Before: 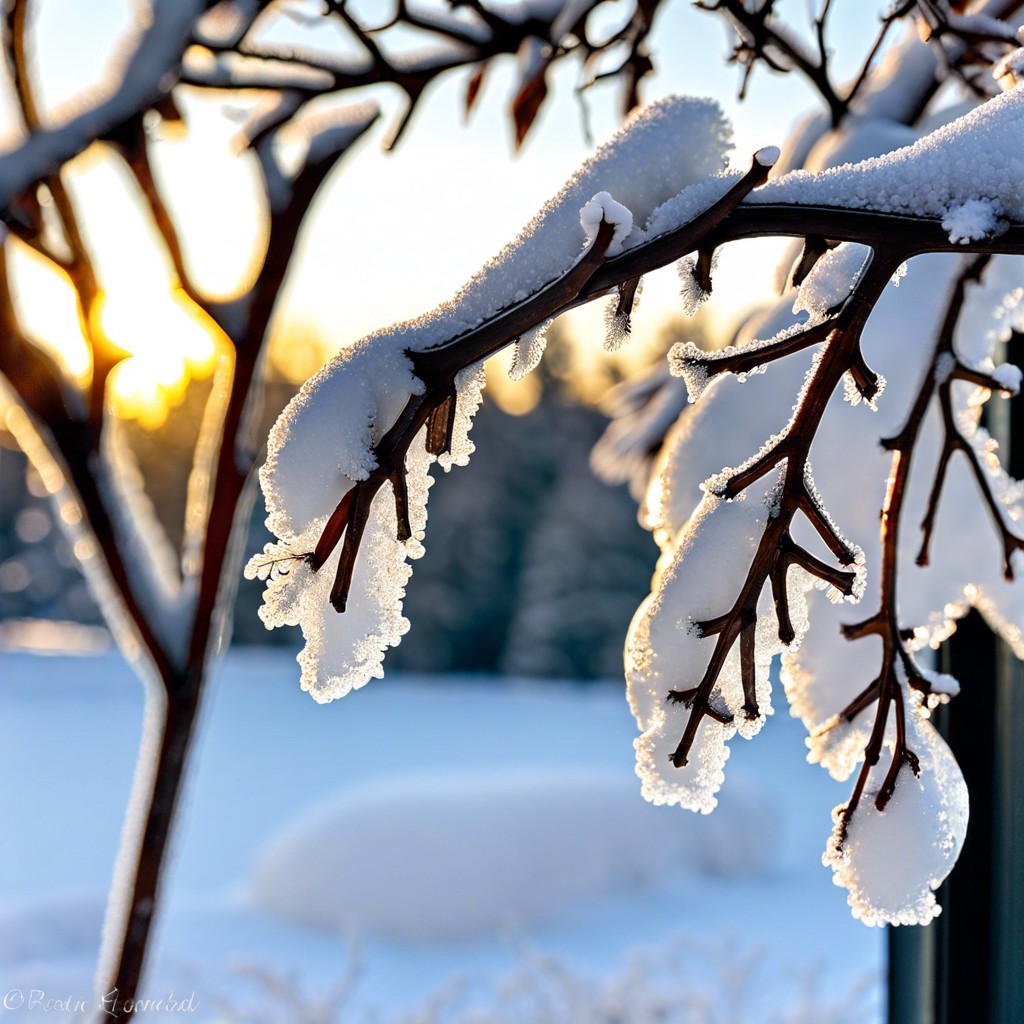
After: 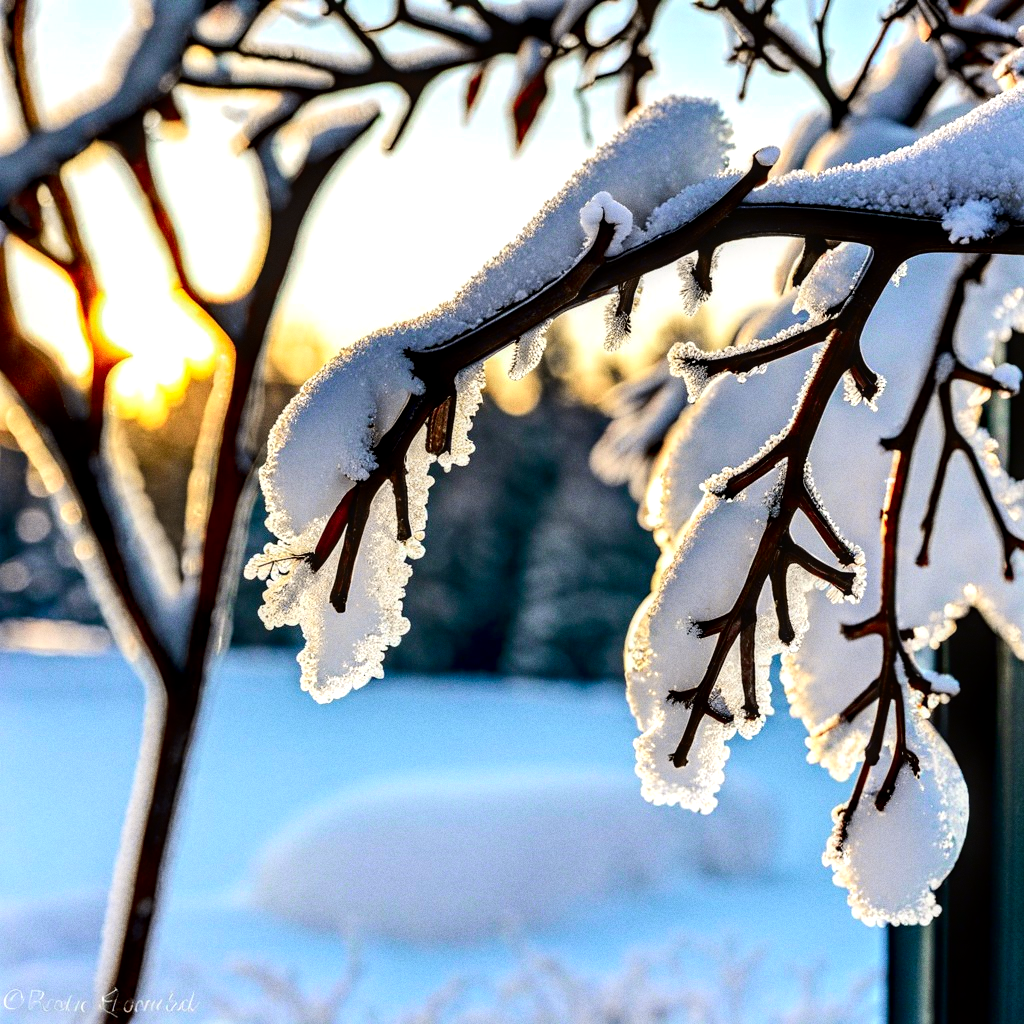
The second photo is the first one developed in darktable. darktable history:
local contrast: highlights 40%, shadows 60%, detail 136%, midtone range 0.514
tone equalizer: -8 EV -0.417 EV, -7 EV -0.389 EV, -6 EV -0.333 EV, -5 EV -0.222 EV, -3 EV 0.222 EV, -2 EV 0.333 EV, -1 EV 0.389 EV, +0 EV 0.417 EV, edges refinement/feathering 500, mask exposure compensation -1.57 EV, preserve details no
tone curve: curves: ch0 [(0, 0) (0.068, 0.031) (0.175, 0.132) (0.337, 0.304) (0.498, 0.511) (0.748, 0.762) (0.993, 0.954)]; ch1 [(0, 0) (0.294, 0.184) (0.359, 0.34) (0.362, 0.35) (0.43, 0.41) (0.476, 0.457) (0.499, 0.5) (0.529, 0.523) (0.677, 0.762) (1, 1)]; ch2 [(0, 0) (0.431, 0.419) (0.495, 0.502) (0.524, 0.534) (0.557, 0.56) (0.634, 0.654) (0.728, 0.722) (1, 1)], color space Lab, independent channels, preserve colors none
grain: coarseness 0.09 ISO
